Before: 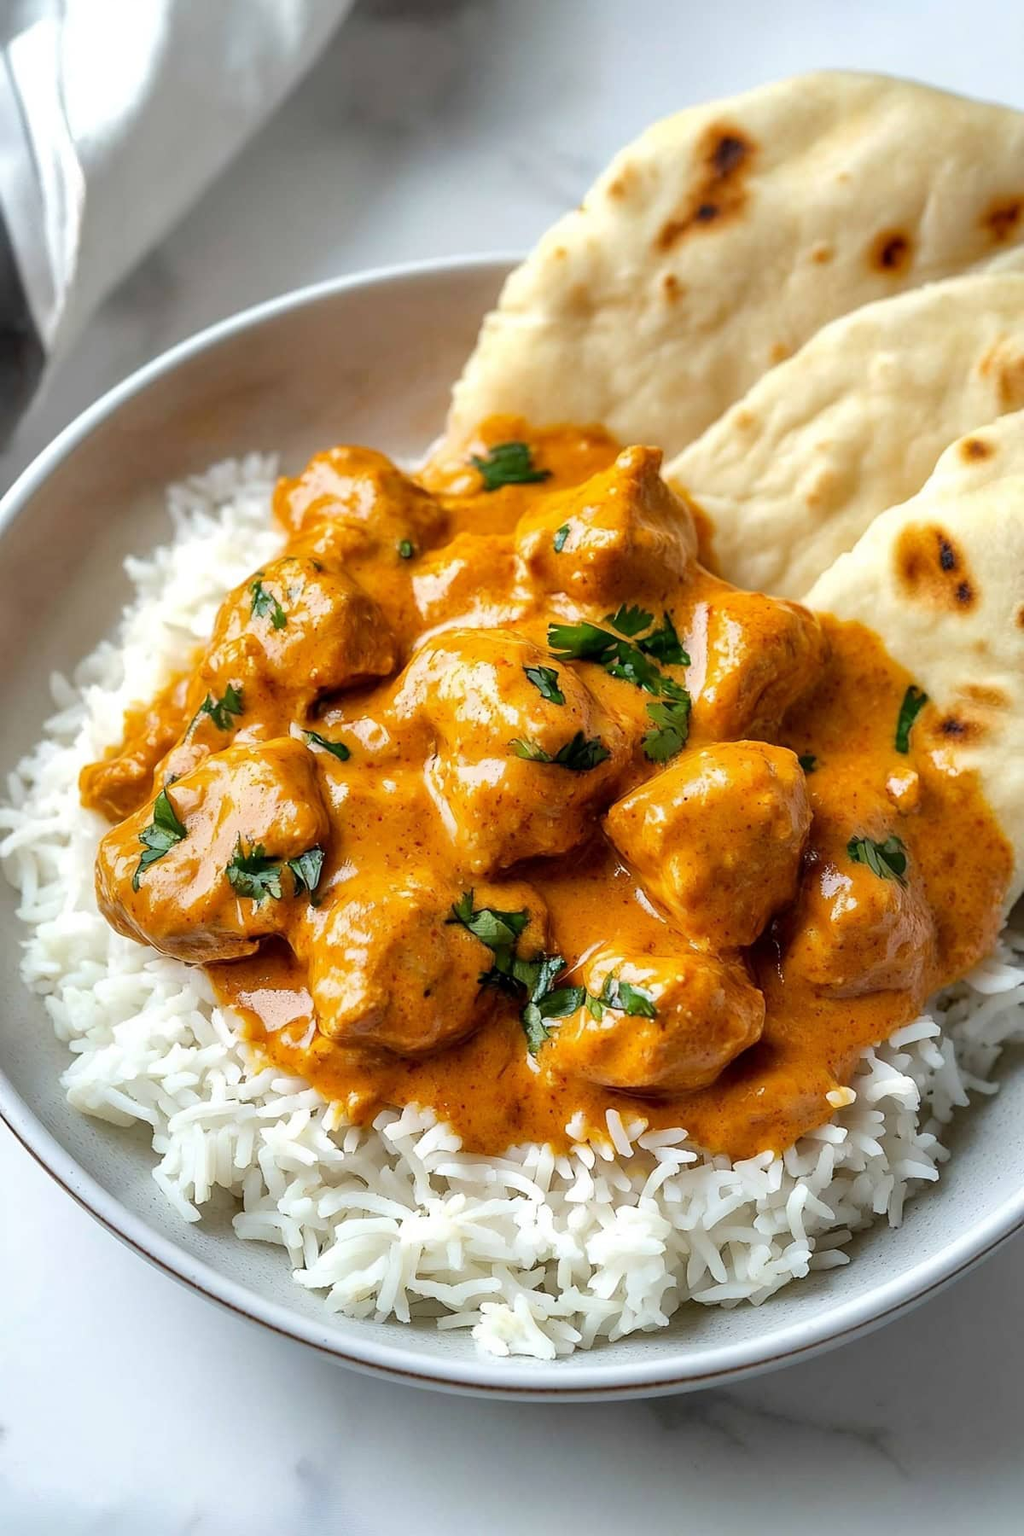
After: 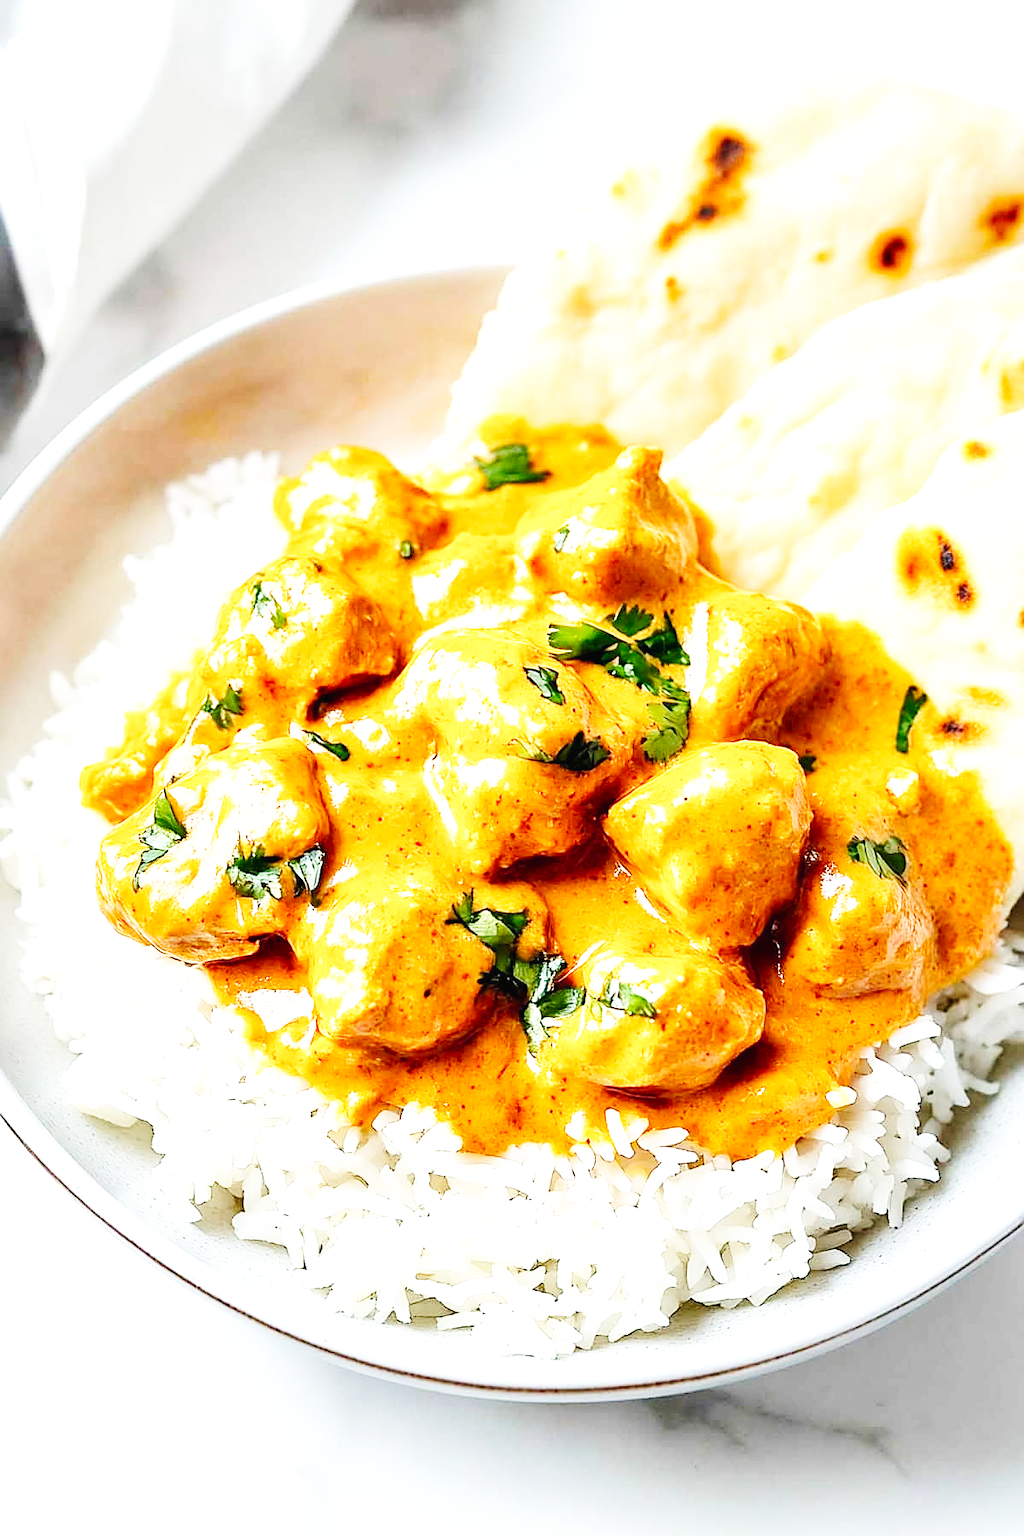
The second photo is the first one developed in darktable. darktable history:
base curve: curves: ch0 [(0, 0.003) (0.001, 0.002) (0.006, 0.004) (0.02, 0.022) (0.048, 0.086) (0.094, 0.234) (0.162, 0.431) (0.258, 0.629) (0.385, 0.8) (0.548, 0.918) (0.751, 0.988) (1, 1)], preserve colors none
exposure: black level correction 0, exposure 0.694 EV, compensate exposure bias true, compensate highlight preservation false
sharpen: on, module defaults
